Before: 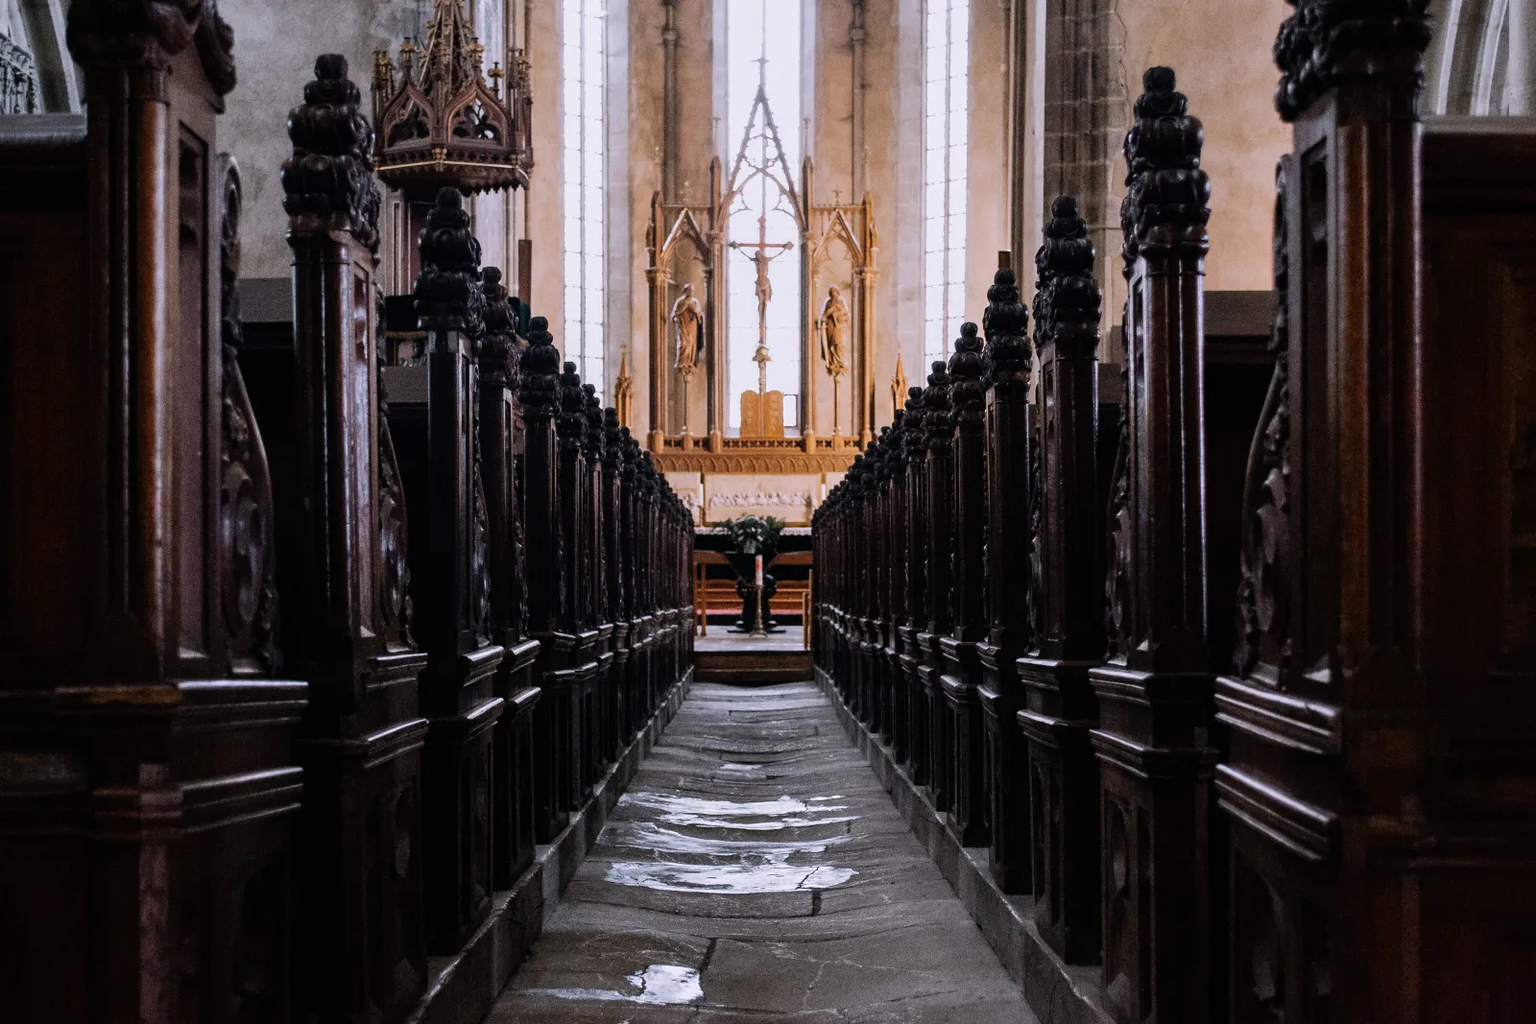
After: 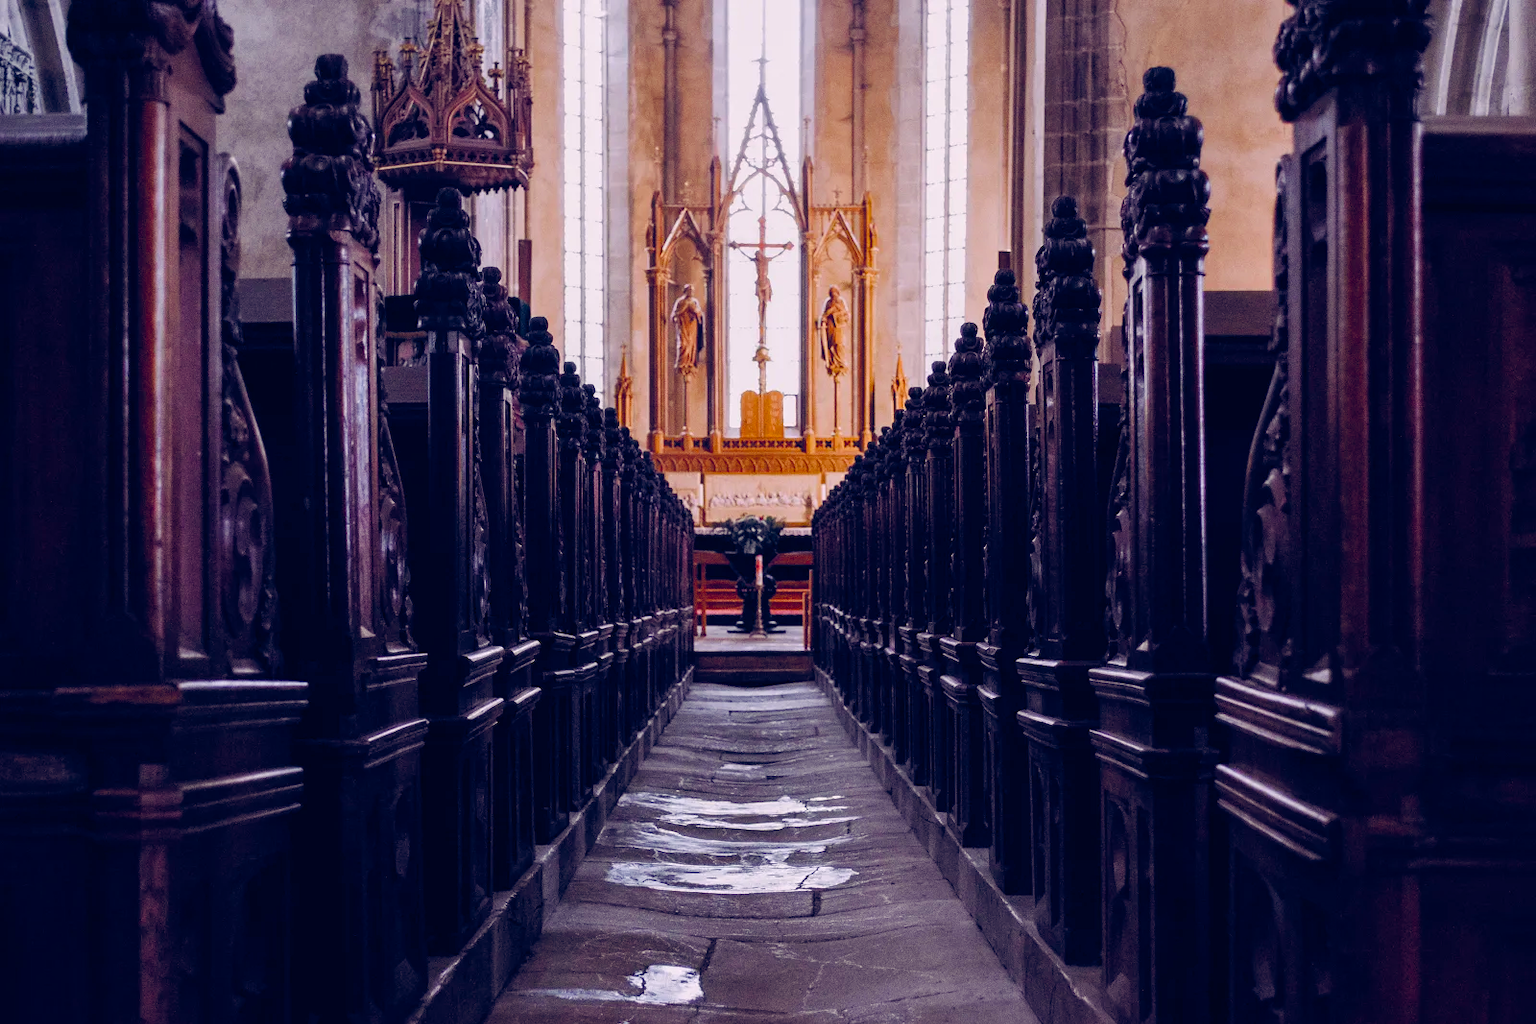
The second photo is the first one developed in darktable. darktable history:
color balance rgb: shadows lift › chroma 6.489%, shadows lift › hue 305.45°, highlights gain › chroma 1.691%, highlights gain › hue 55.96°, global offset › luminance 0.423%, global offset › chroma 0.202%, global offset › hue 254.8°, perceptual saturation grading › global saturation 38.993%, perceptual saturation grading › highlights -25.881%, perceptual saturation grading › mid-tones 35.352%, perceptual saturation grading › shadows 35.909%
